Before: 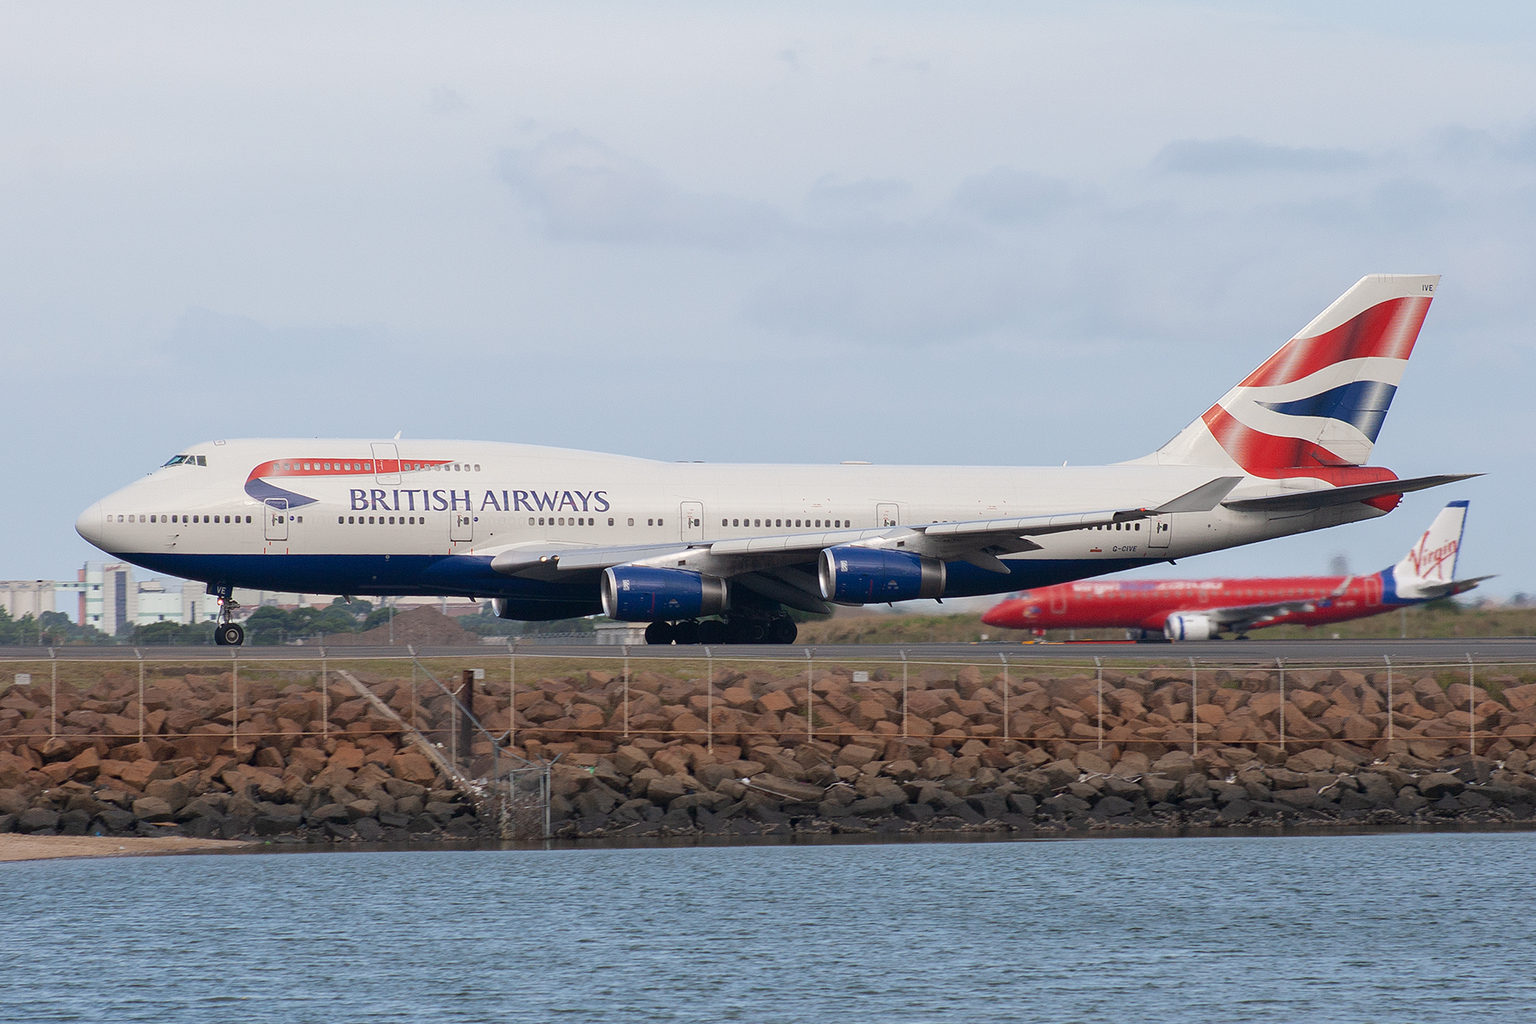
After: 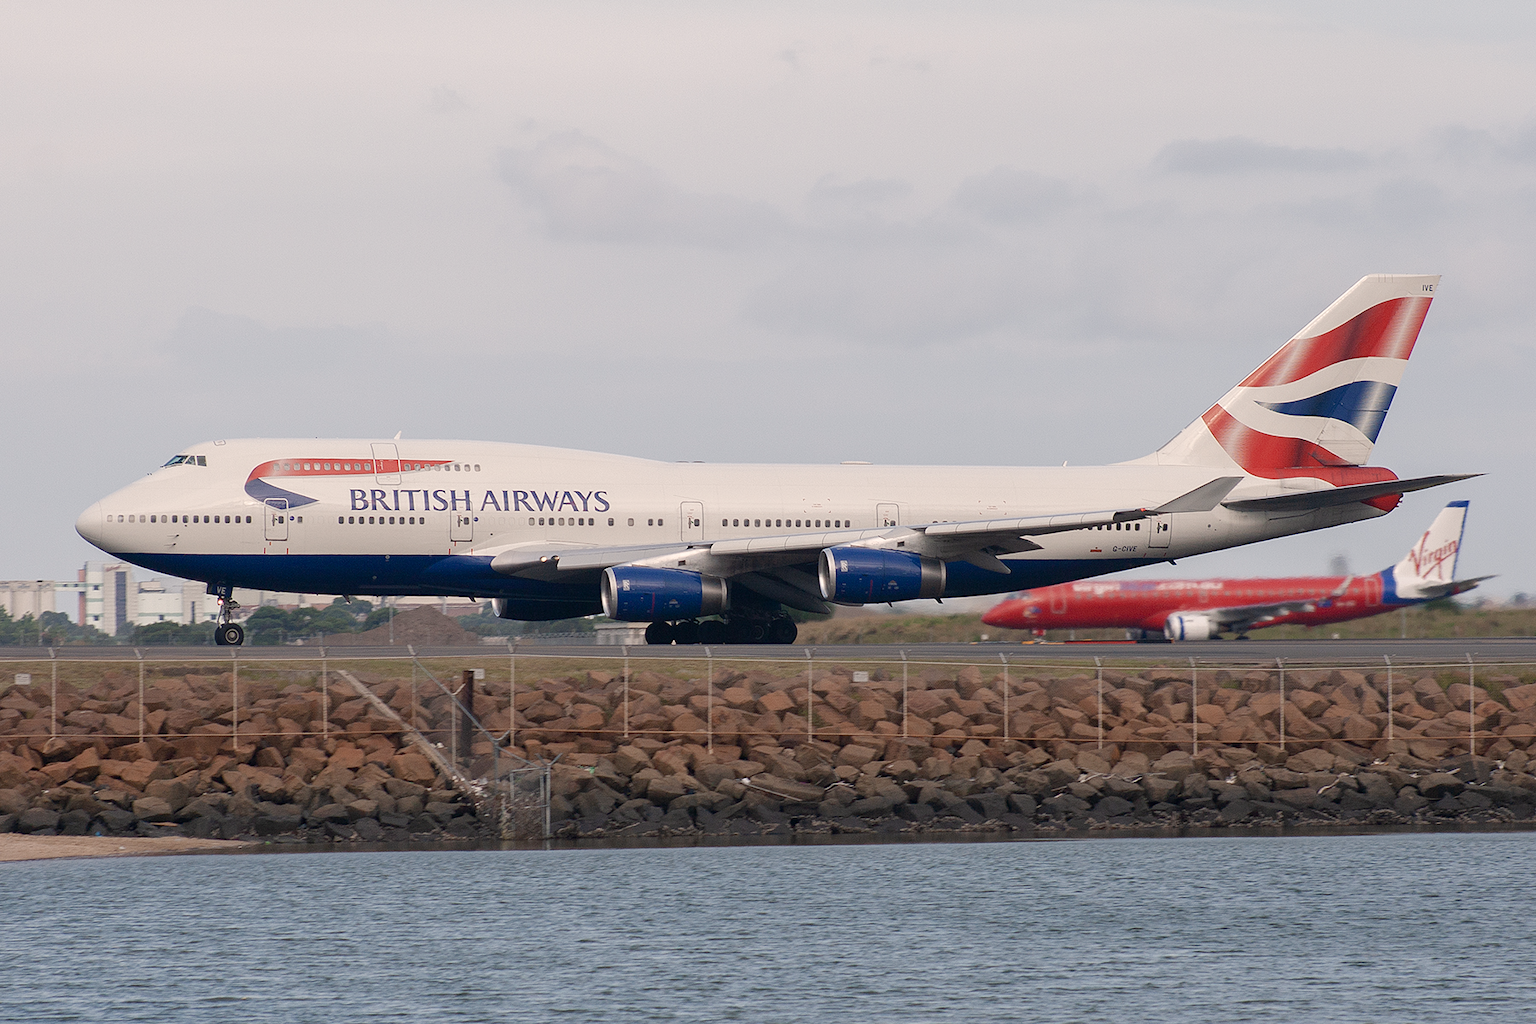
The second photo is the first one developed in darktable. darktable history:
color balance rgb: highlights gain › chroma 3.228%, highlights gain › hue 56.33°, global offset › hue 170.71°, linear chroma grading › global chroma 4.972%, perceptual saturation grading › global saturation -10.882%, perceptual saturation grading › highlights -26.921%, perceptual saturation grading › shadows 21.132%
contrast brightness saturation: saturation -0.068
